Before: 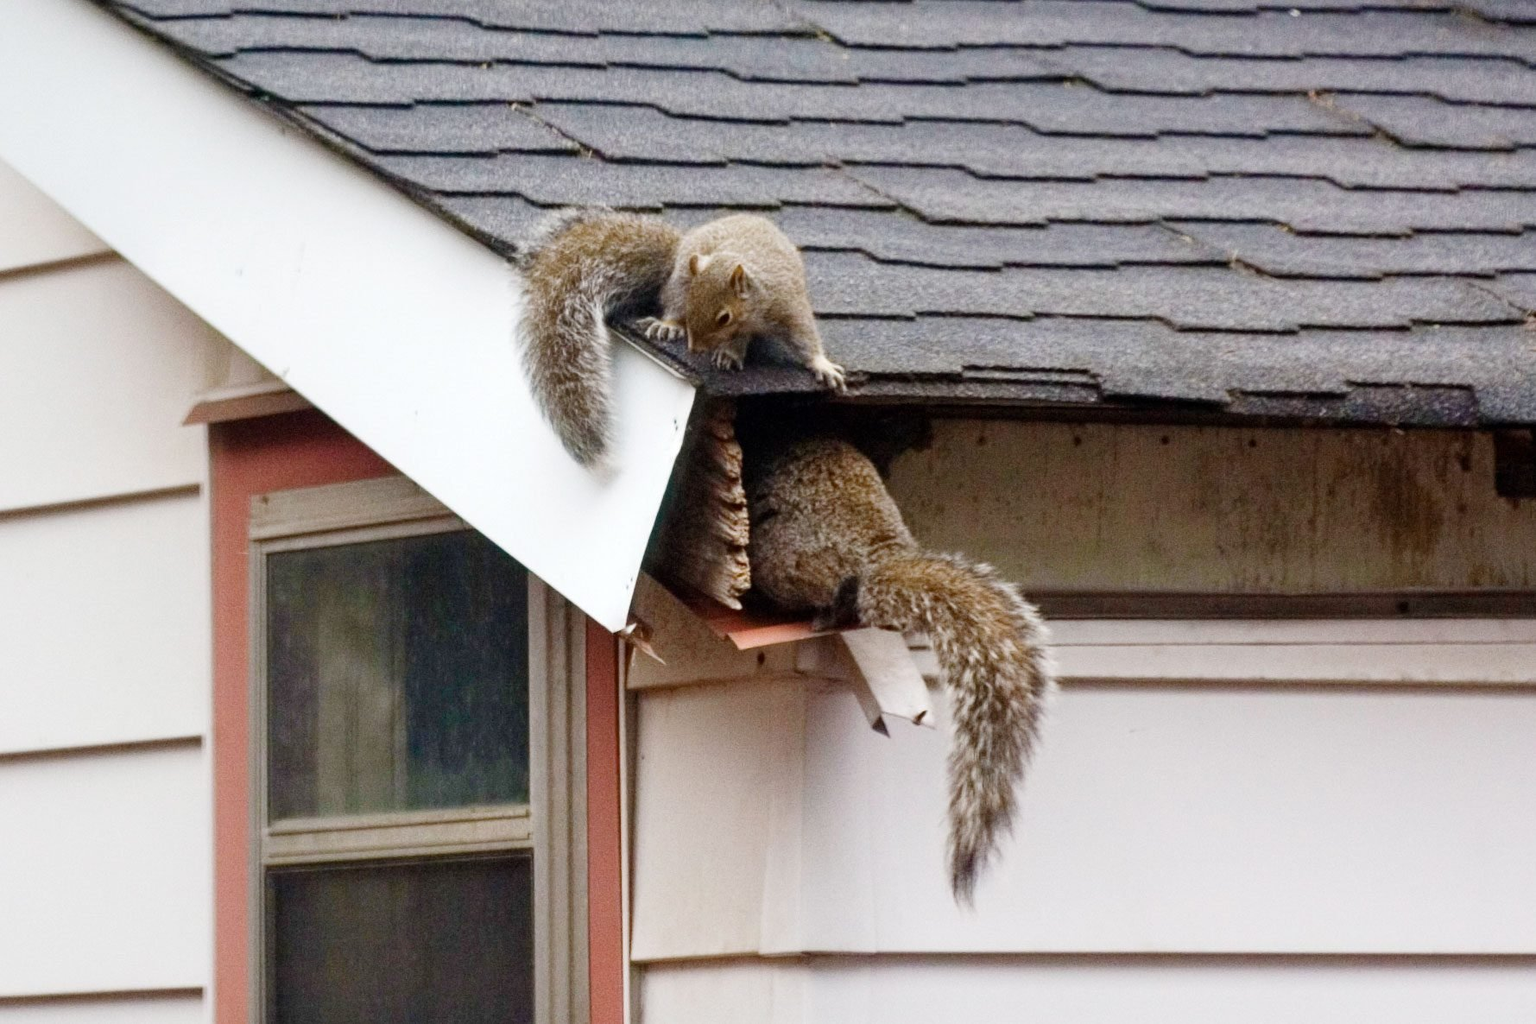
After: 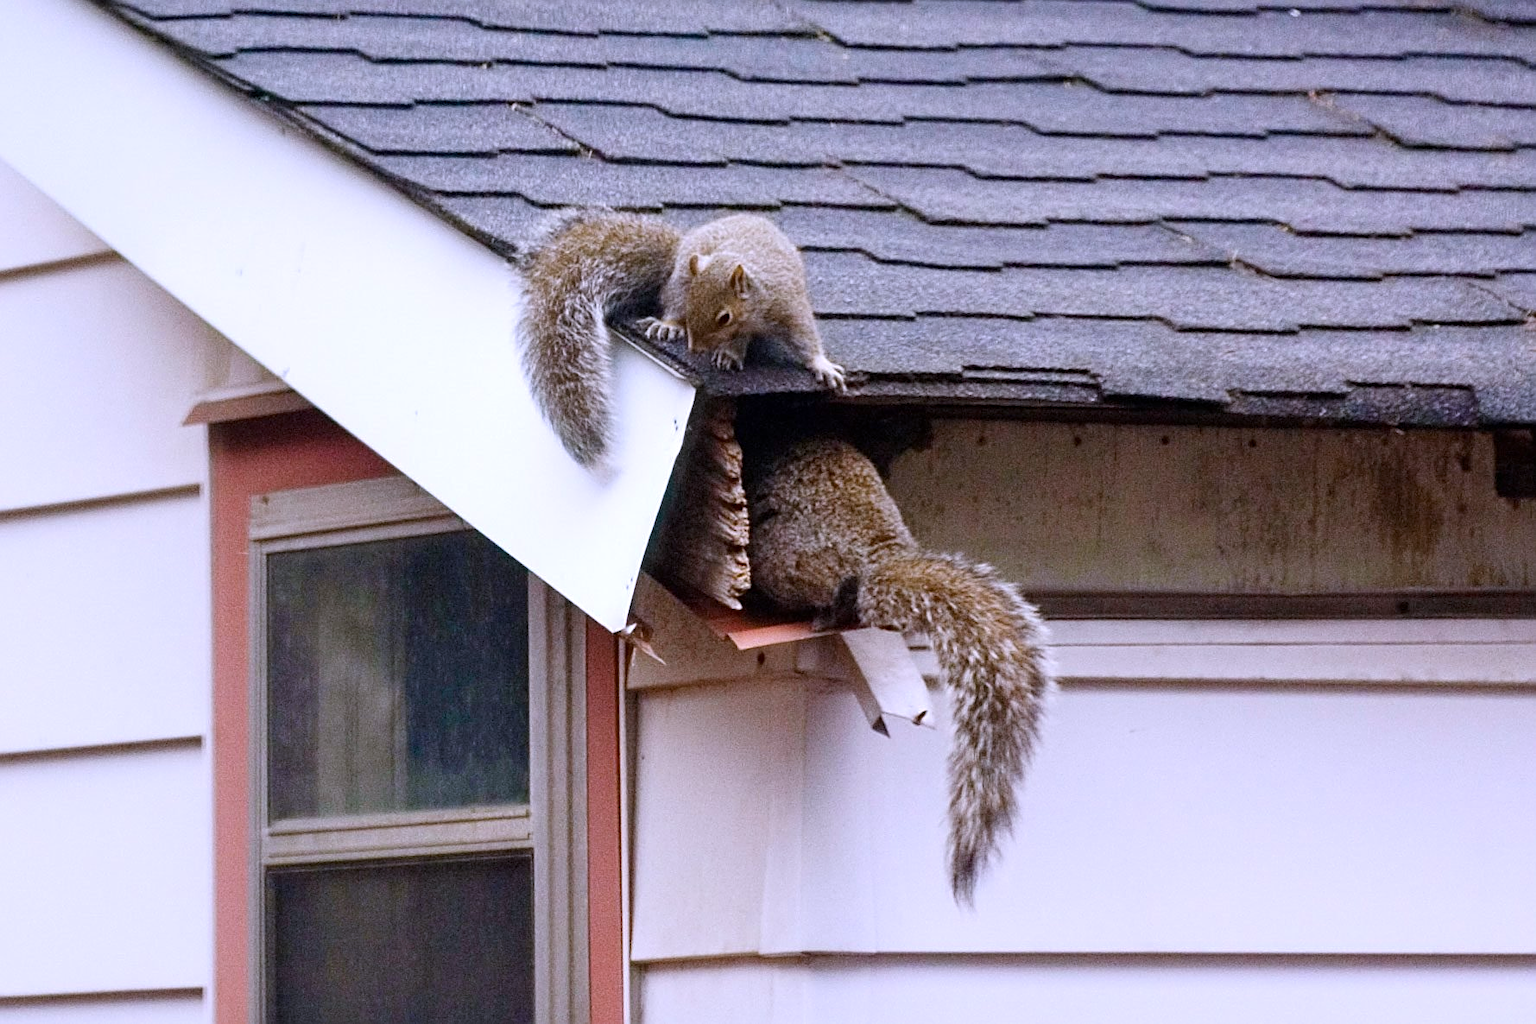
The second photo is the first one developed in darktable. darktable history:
sharpen: on, module defaults
color calibration: output R [1.063, -0.012, -0.003, 0], output B [-0.079, 0.047, 1, 0], illuminant custom, x 0.389, y 0.387, temperature 3838.64 K
